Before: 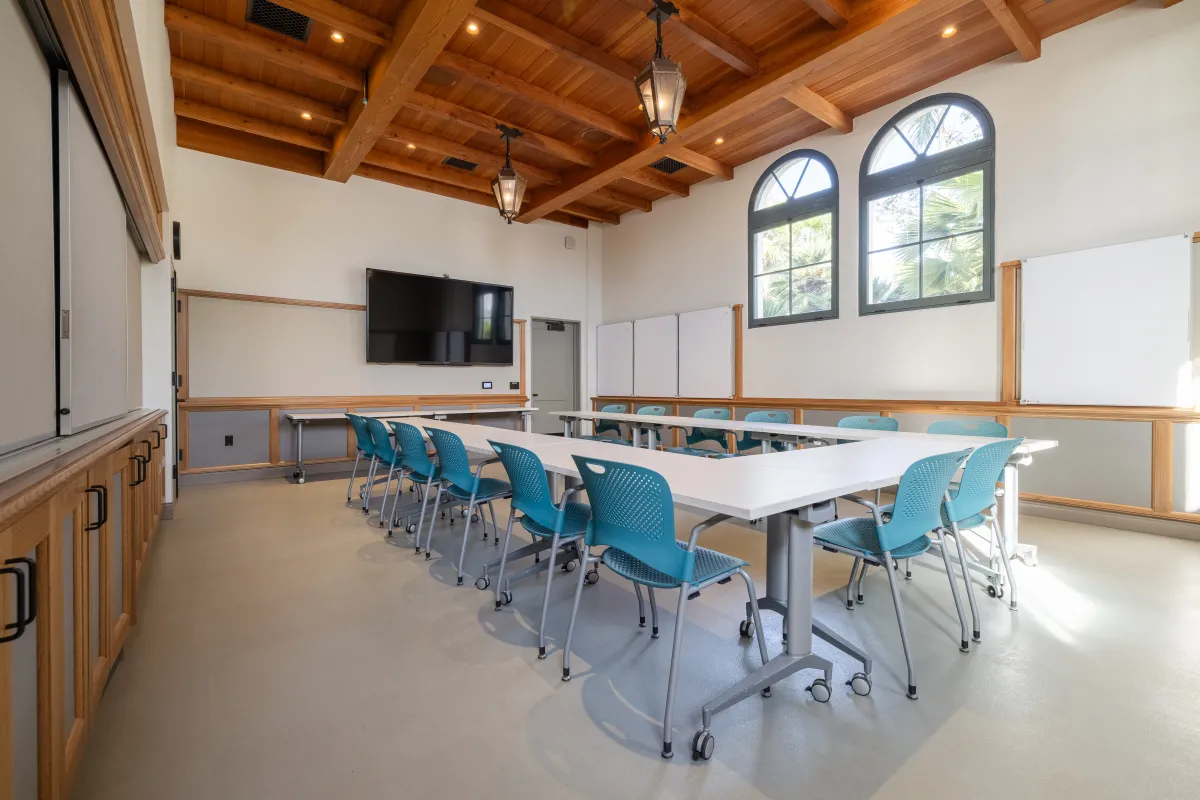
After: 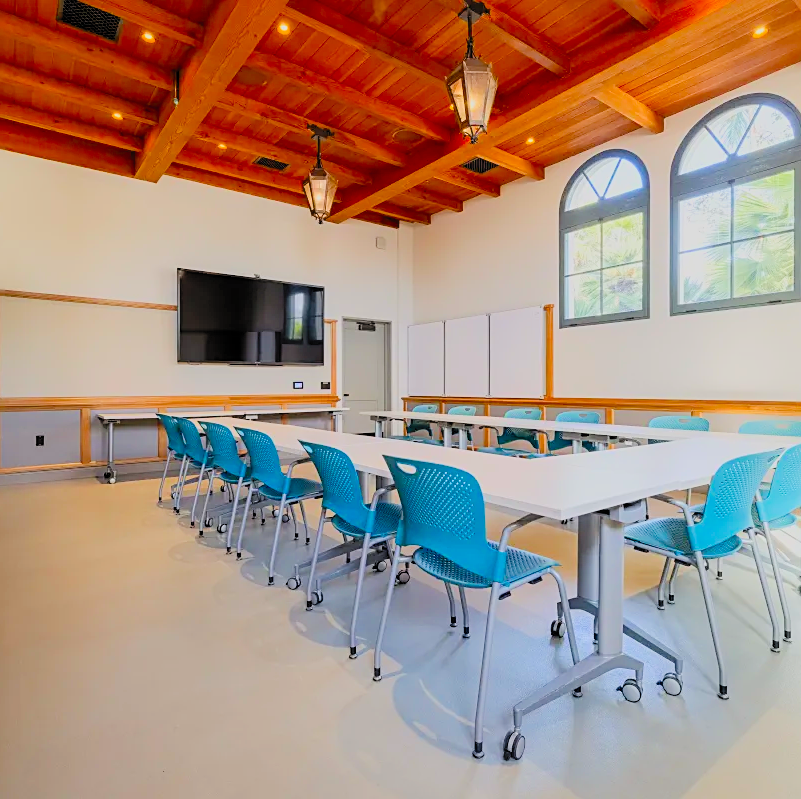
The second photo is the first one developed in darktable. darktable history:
crop and rotate: left 15.799%, right 17.373%
contrast brightness saturation: contrast 0.236, brightness 0.256, saturation 0.373
filmic rgb: black relative exposure -7 EV, white relative exposure 6.01 EV, target black luminance 0%, hardness 2.74, latitude 60.96%, contrast 0.693, highlights saturation mix 11.34%, shadows ↔ highlights balance -0.055%, color science v4 (2020), contrast in shadows soft, contrast in highlights soft
tone equalizer: edges refinement/feathering 500, mask exposure compensation -1.57 EV, preserve details no
sharpen: on, module defaults
